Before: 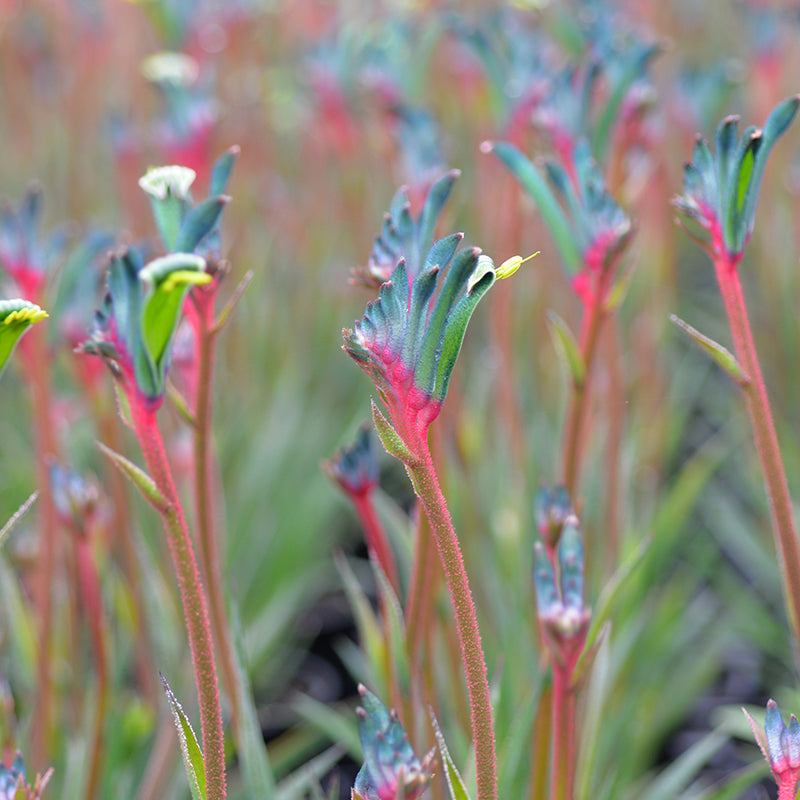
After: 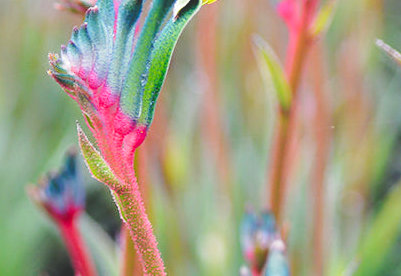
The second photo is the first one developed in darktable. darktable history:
crop: left 36.79%, top 34.409%, right 12.962%, bottom 31.035%
tone curve: curves: ch0 [(0, 0) (0.003, 0.172) (0.011, 0.177) (0.025, 0.177) (0.044, 0.177) (0.069, 0.178) (0.1, 0.181) (0.136, 0.19) (0.177, 0.208) (0.224, 0.226) (0.277, 0.274) (0.335, 0.338) (0.399, 0.43) (0.468, 0.535) (0.543, 0.635) (0.623, 0.726) (0.709, 0.815) (0.801, 0.882) (0.898, 0.936) (1, 1)], preserve colors none
